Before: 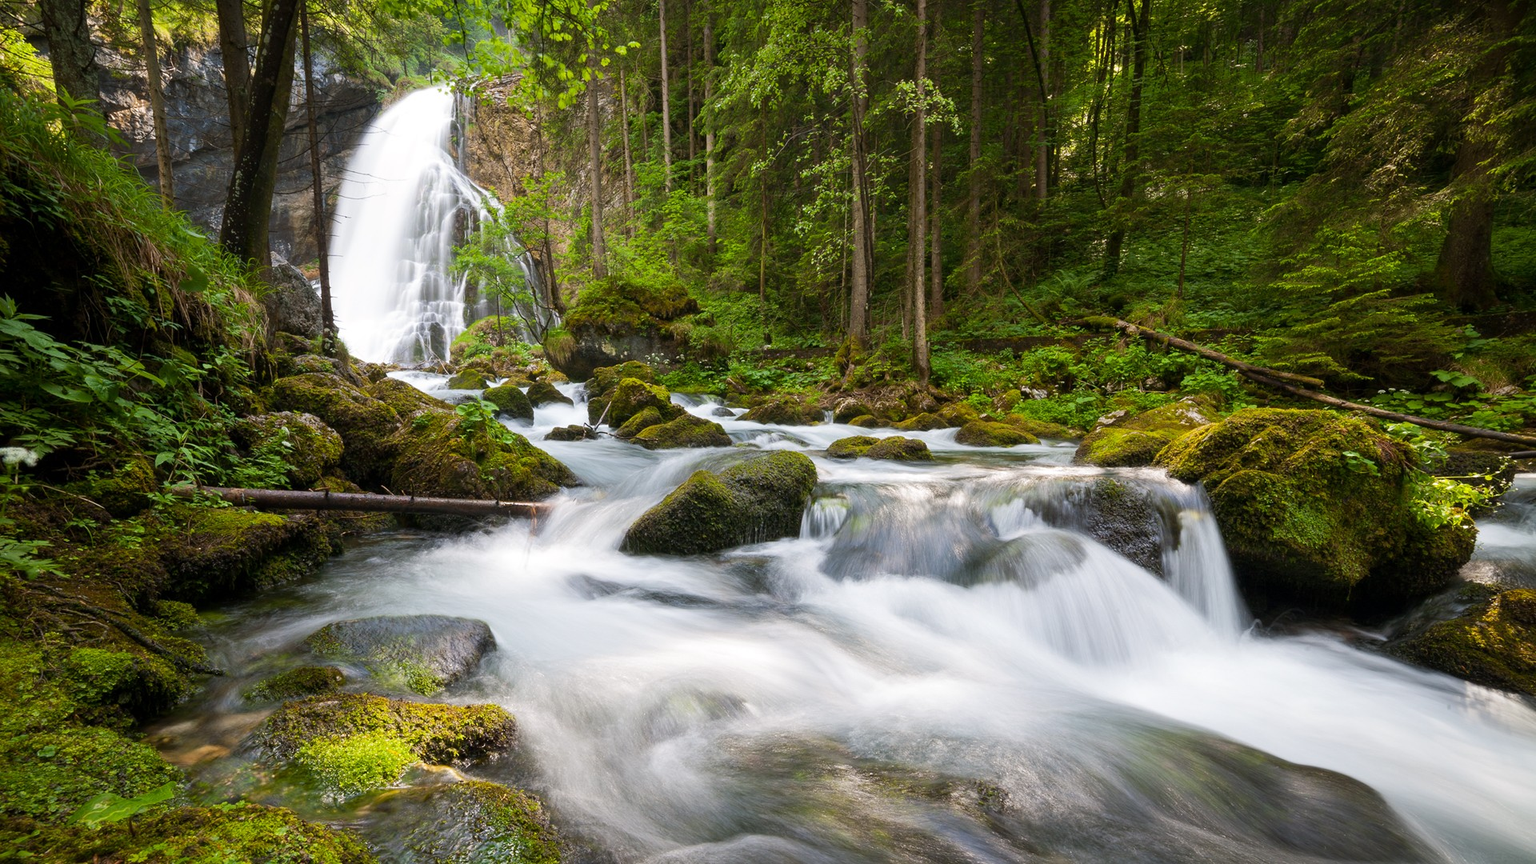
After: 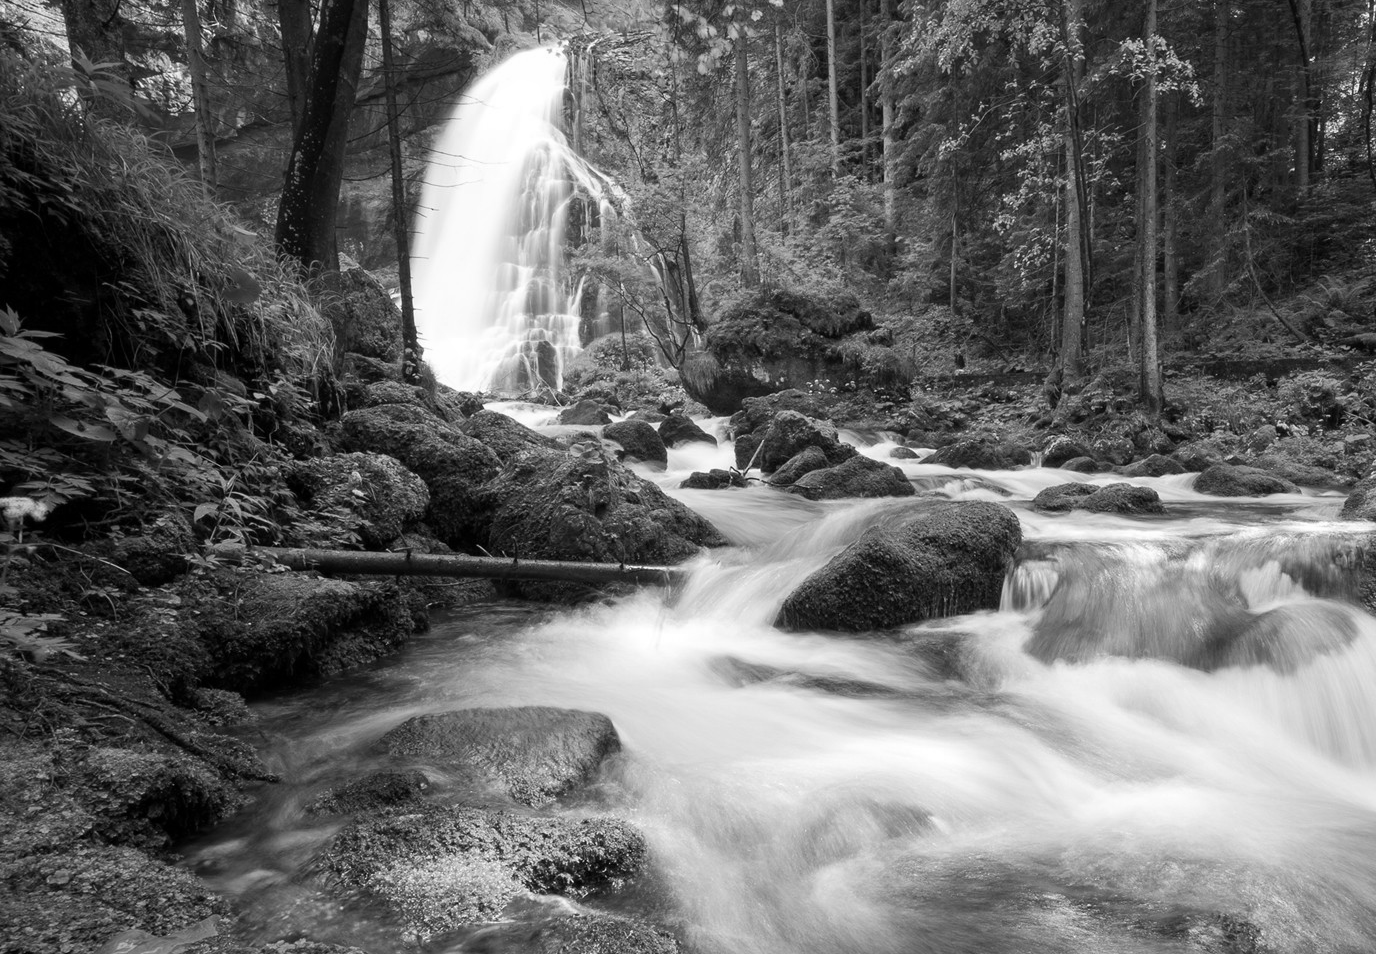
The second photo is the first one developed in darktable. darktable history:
crop: top 5.803%, right 27.864%, bottom 5.804%
monochrome: on, module defaults
color correction: highlights a* 9.03, highlights b* 8.71, shadows a* 40, shadows b* 40, saturation 0.8
